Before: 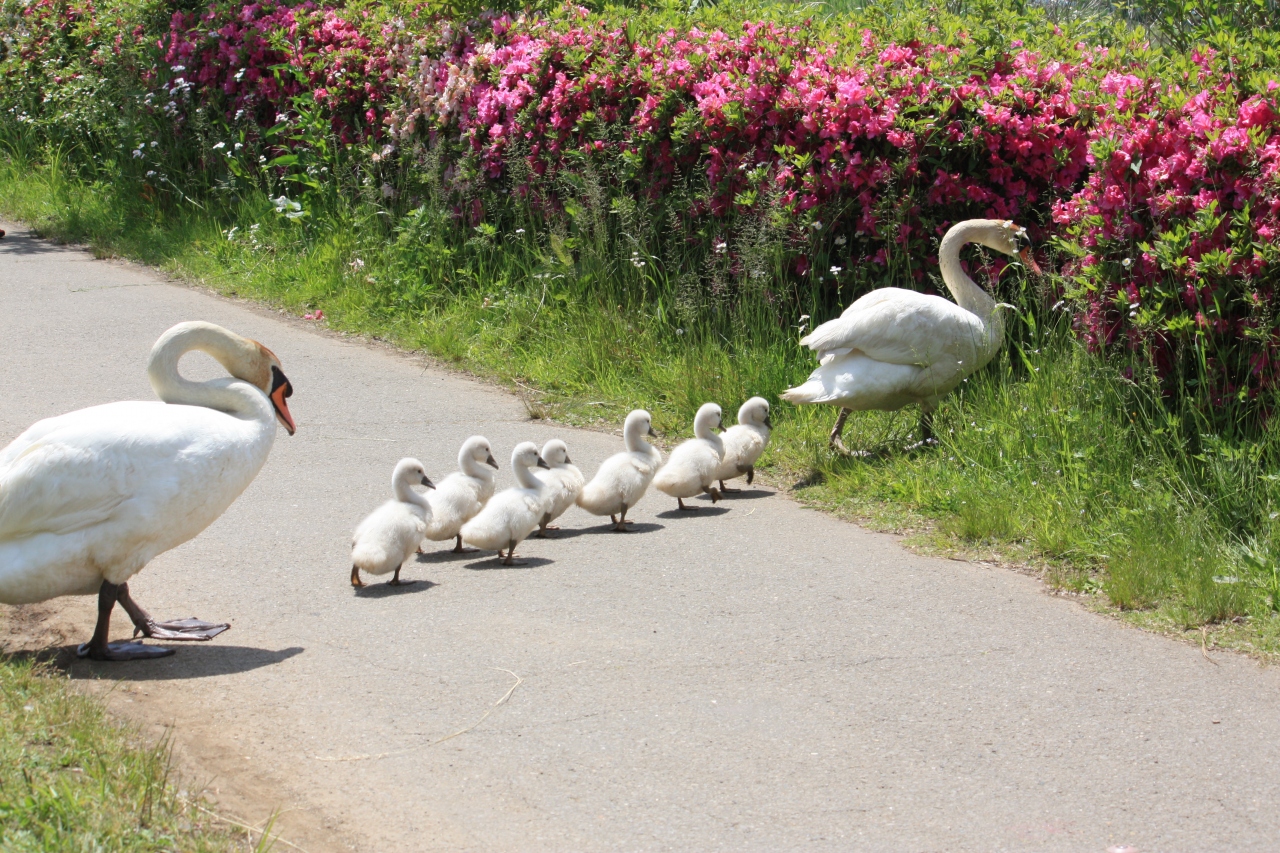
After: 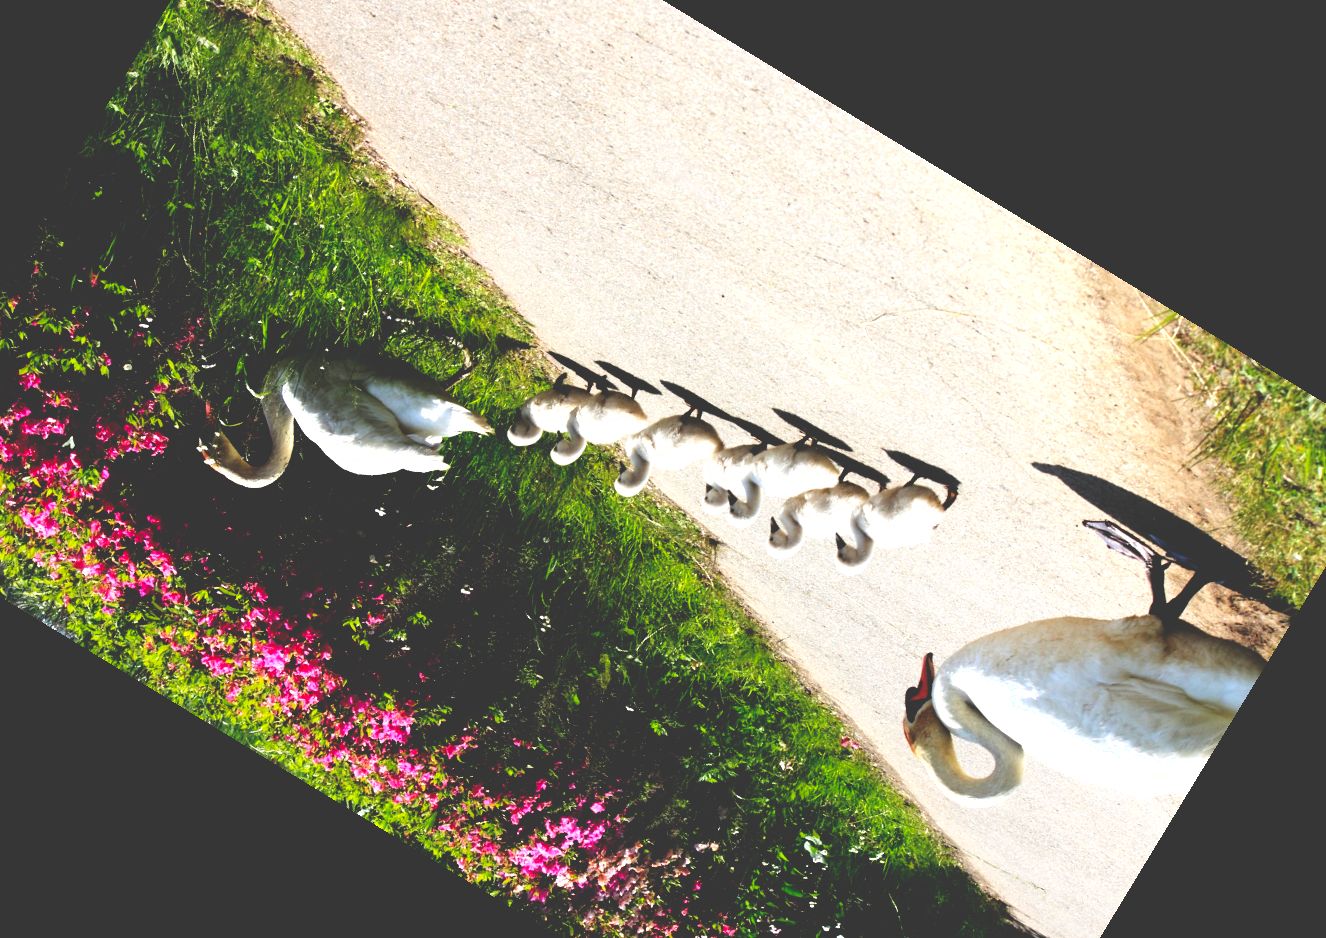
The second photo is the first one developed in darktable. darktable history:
base curve: curves: ch0 [(0, 0.036) (0.083, 0.04) (0.804, 1)], preserve colors none
crop and rotate: angle 148.68°, left 9.111%, top 15.603%, right 4.588%, bottom 17.041%
tone equalizer: -8 EV -0.417 EV, -7 EV -0.389 EV, -6 EV -0.333 EV, -5 EV -0.222 EV, -3 EV 0.222 EV, -2 EV 0.333 EV, -1 EV 0.389 EV, +0 EV 0.417 EV, edges refinement/feathering 500, mask exposure compensation -1.57 EV, preserve details no
